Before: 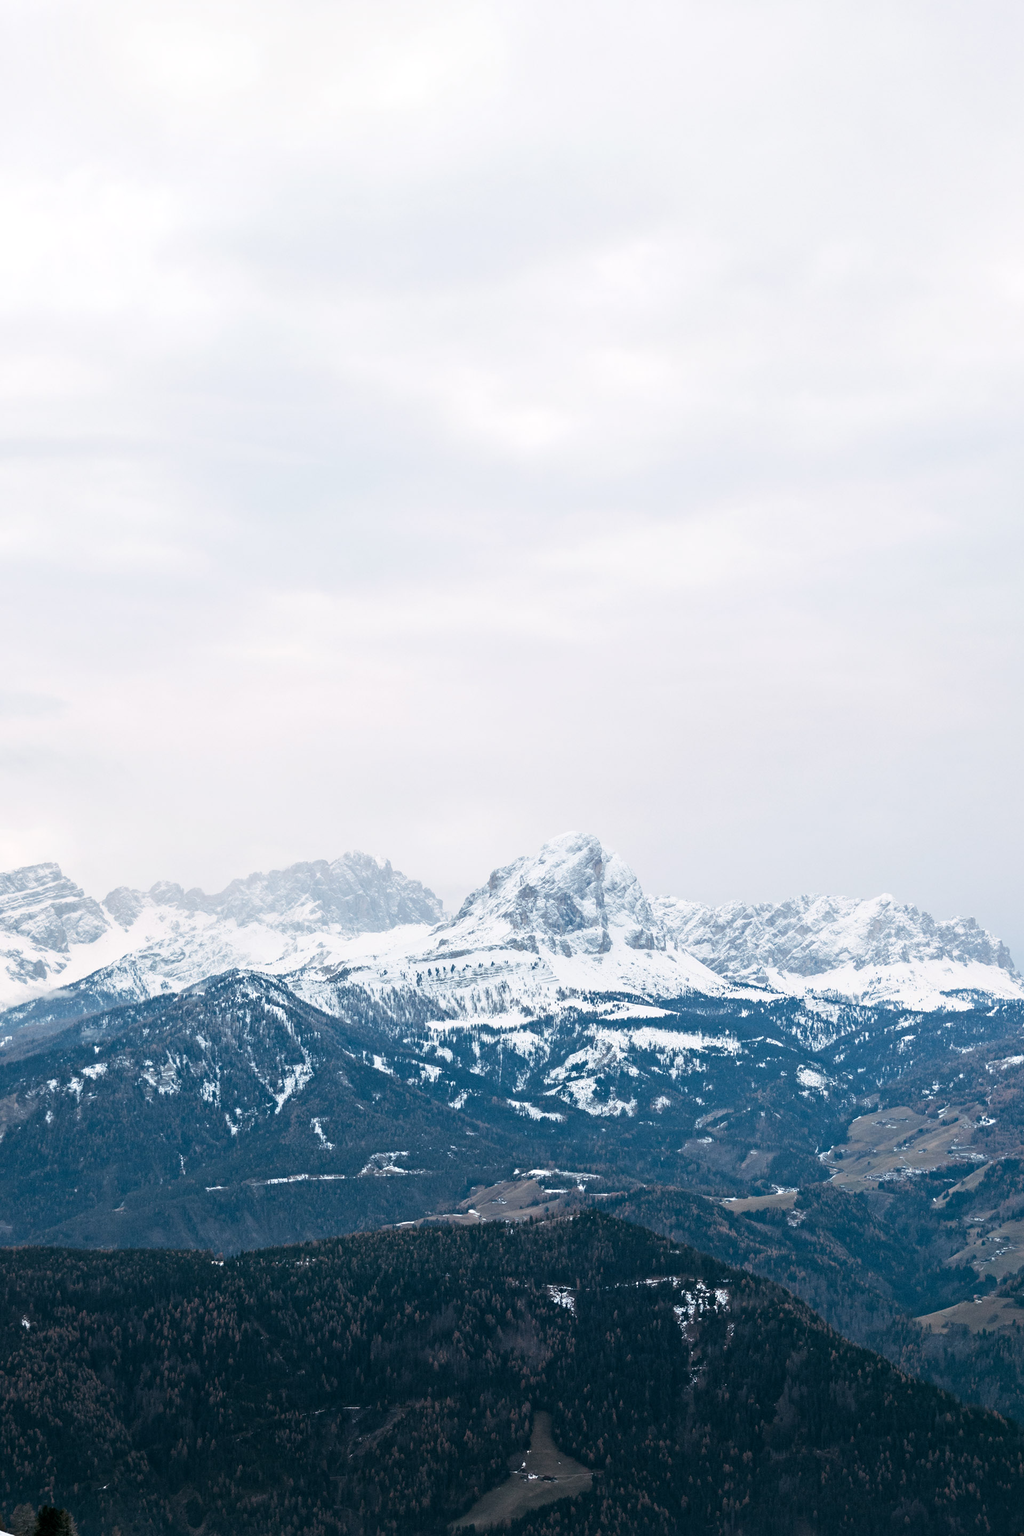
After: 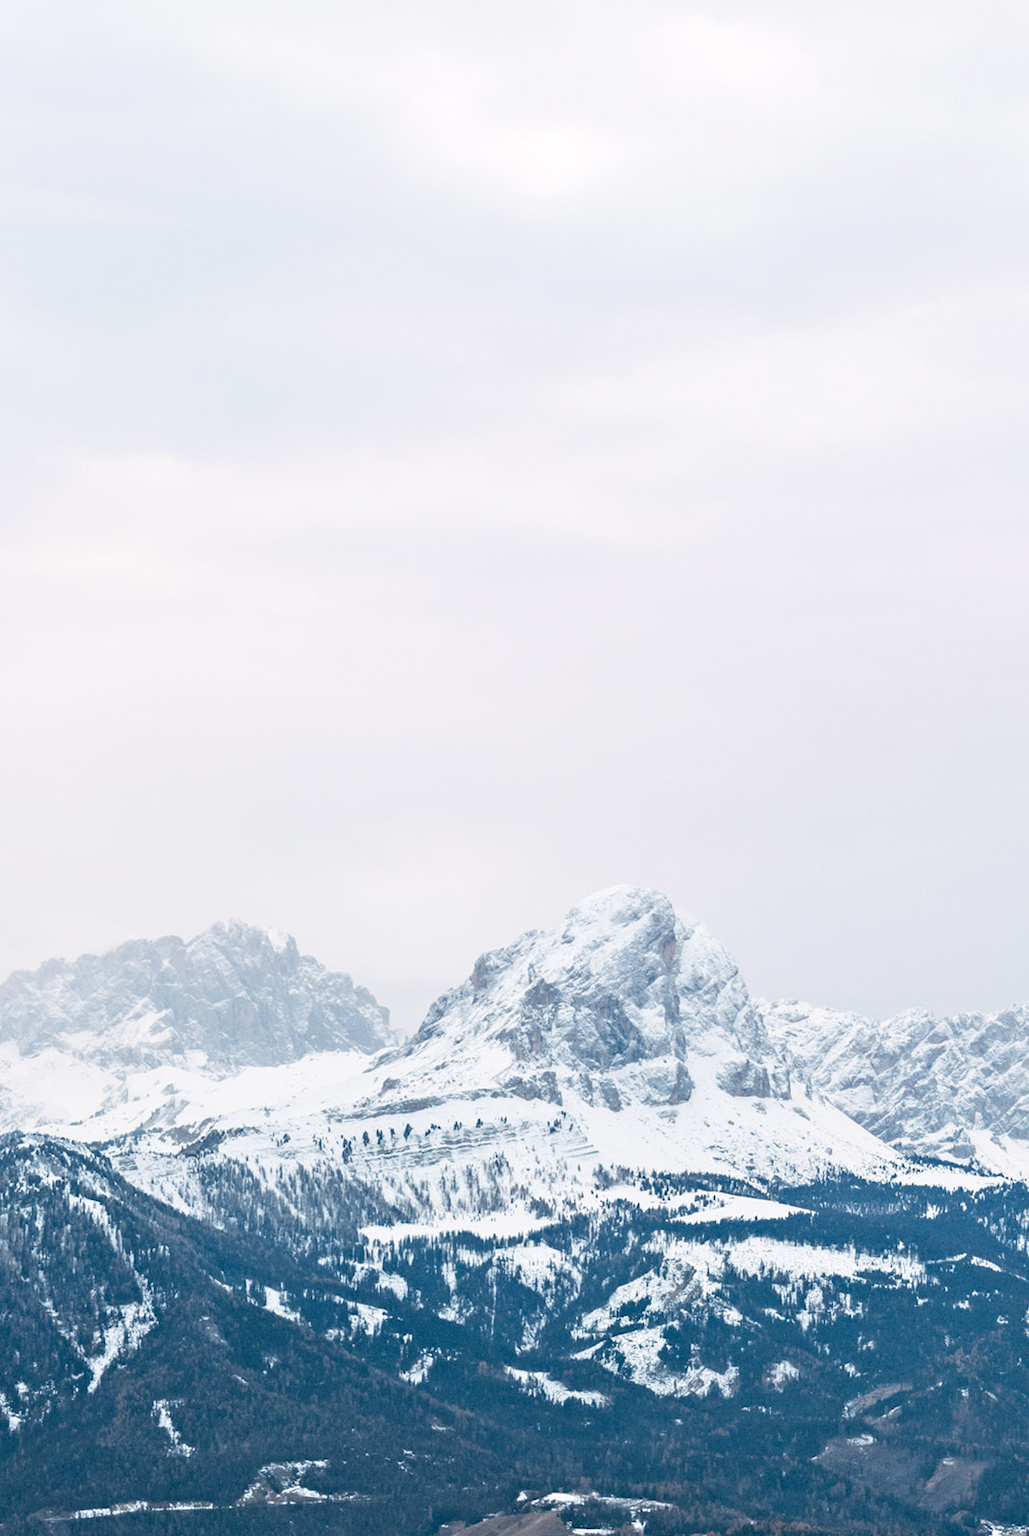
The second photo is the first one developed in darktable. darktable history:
crop and rotate: left 22.134%, top 22.084%, right 21.904%, bottom 22.273%
